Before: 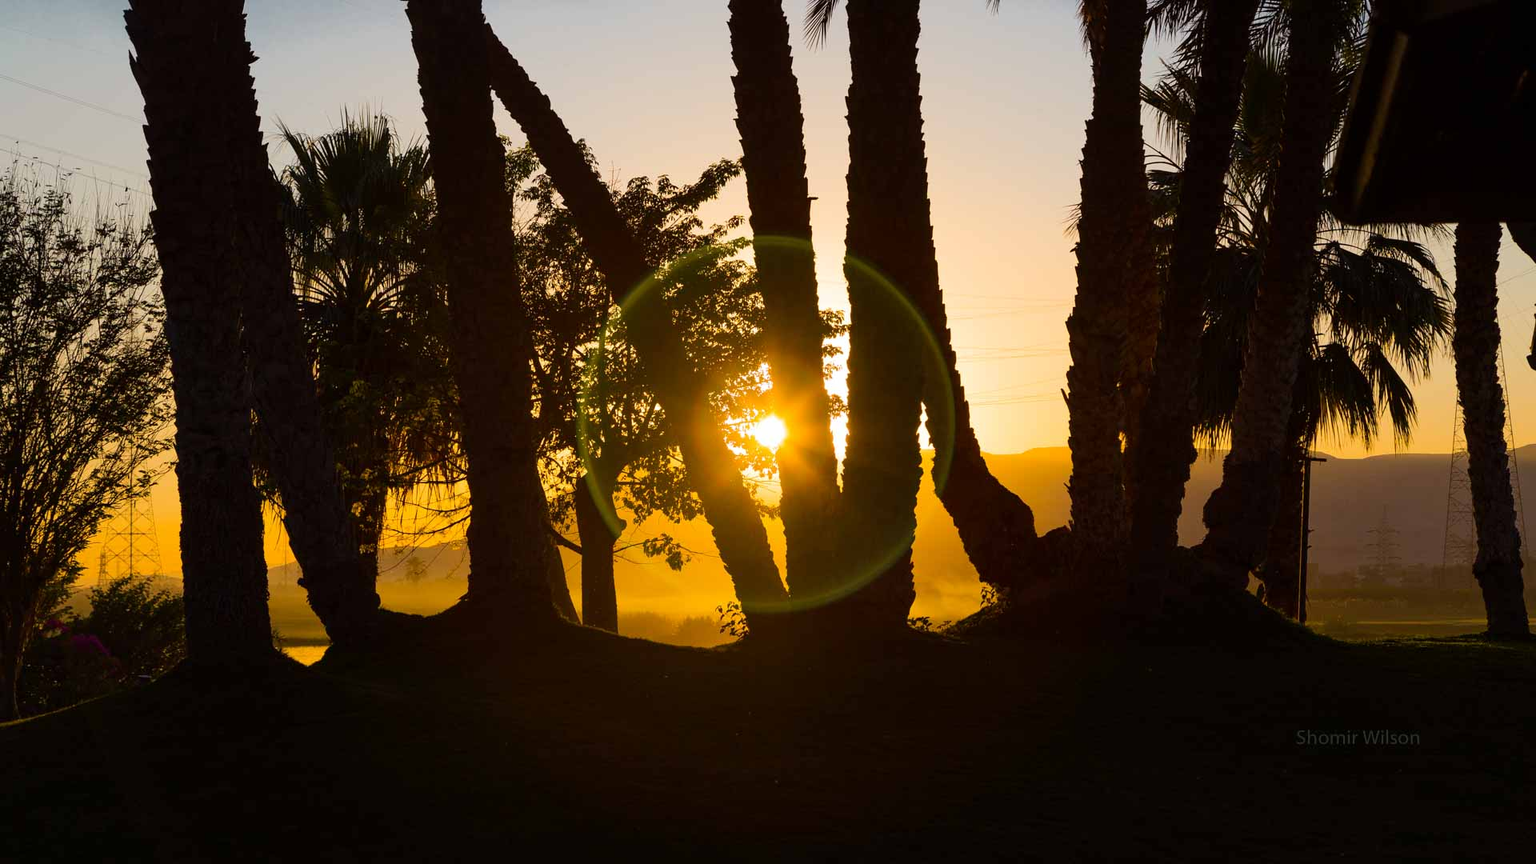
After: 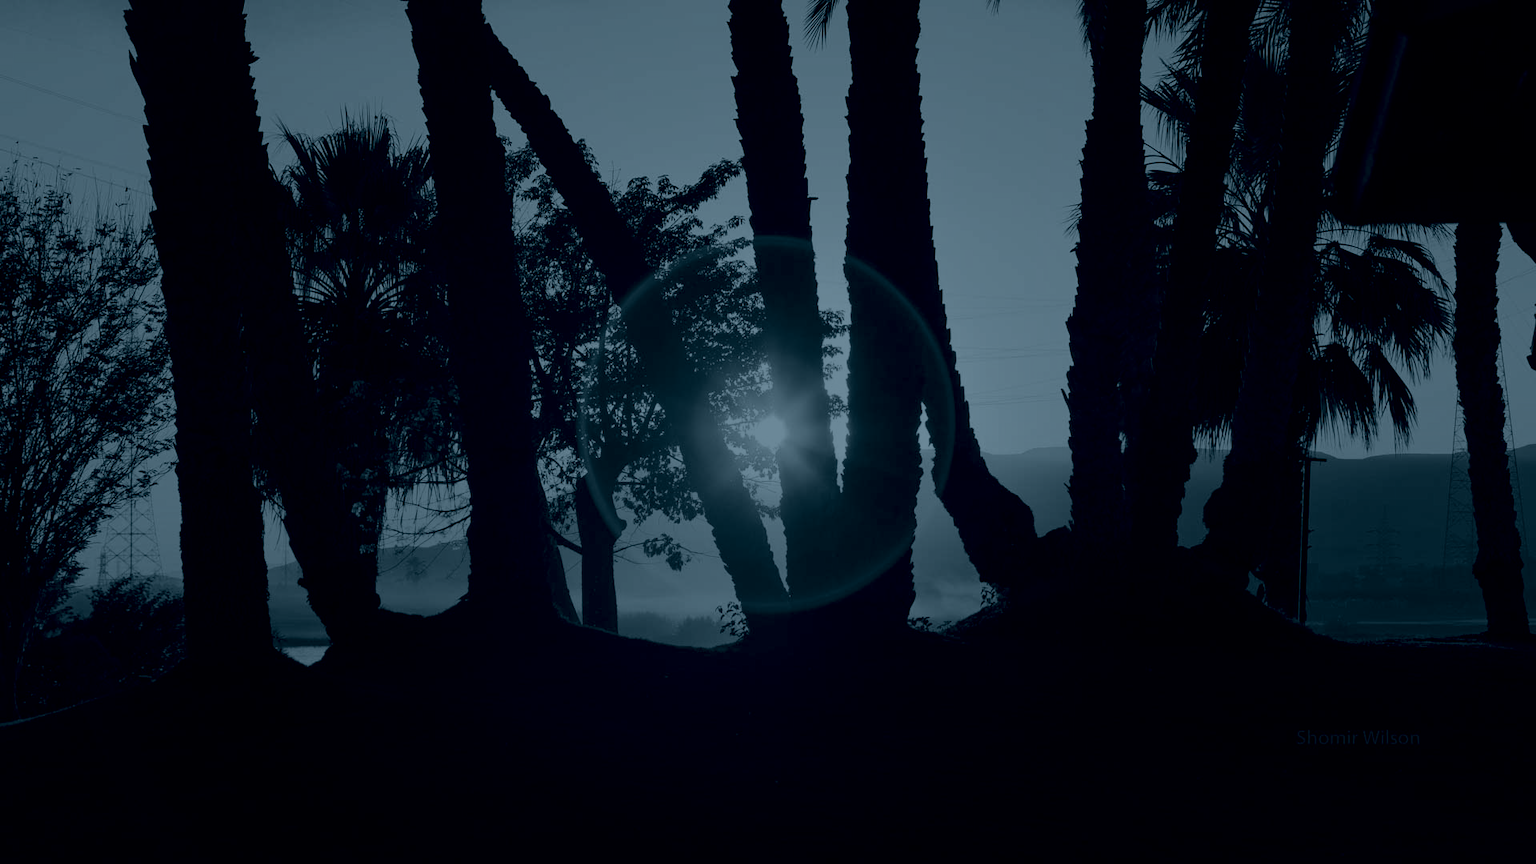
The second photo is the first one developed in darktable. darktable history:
tone equalizer: on, module defaults
colorize: hue 194.4°, saturation 29%, source mix 61.75%, lightness 3.98%, version 1
